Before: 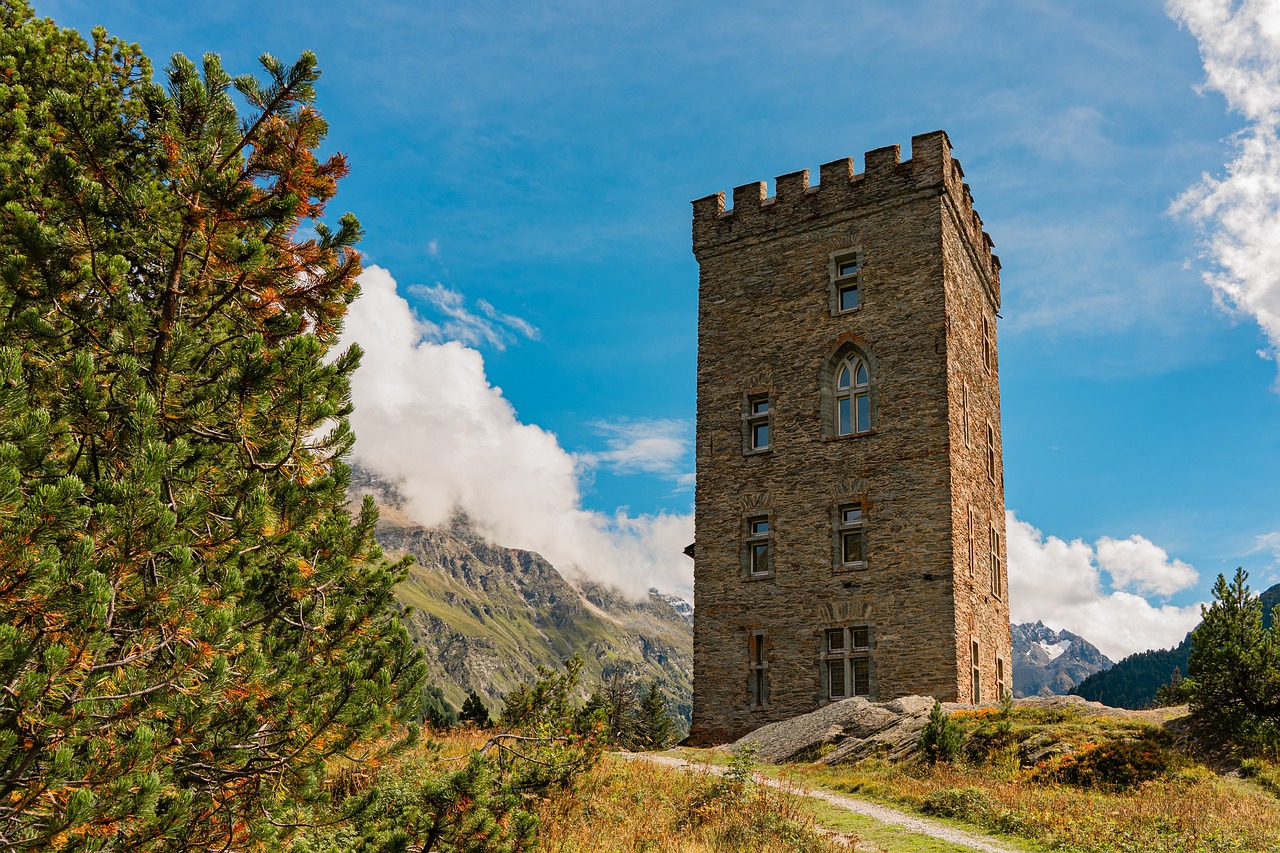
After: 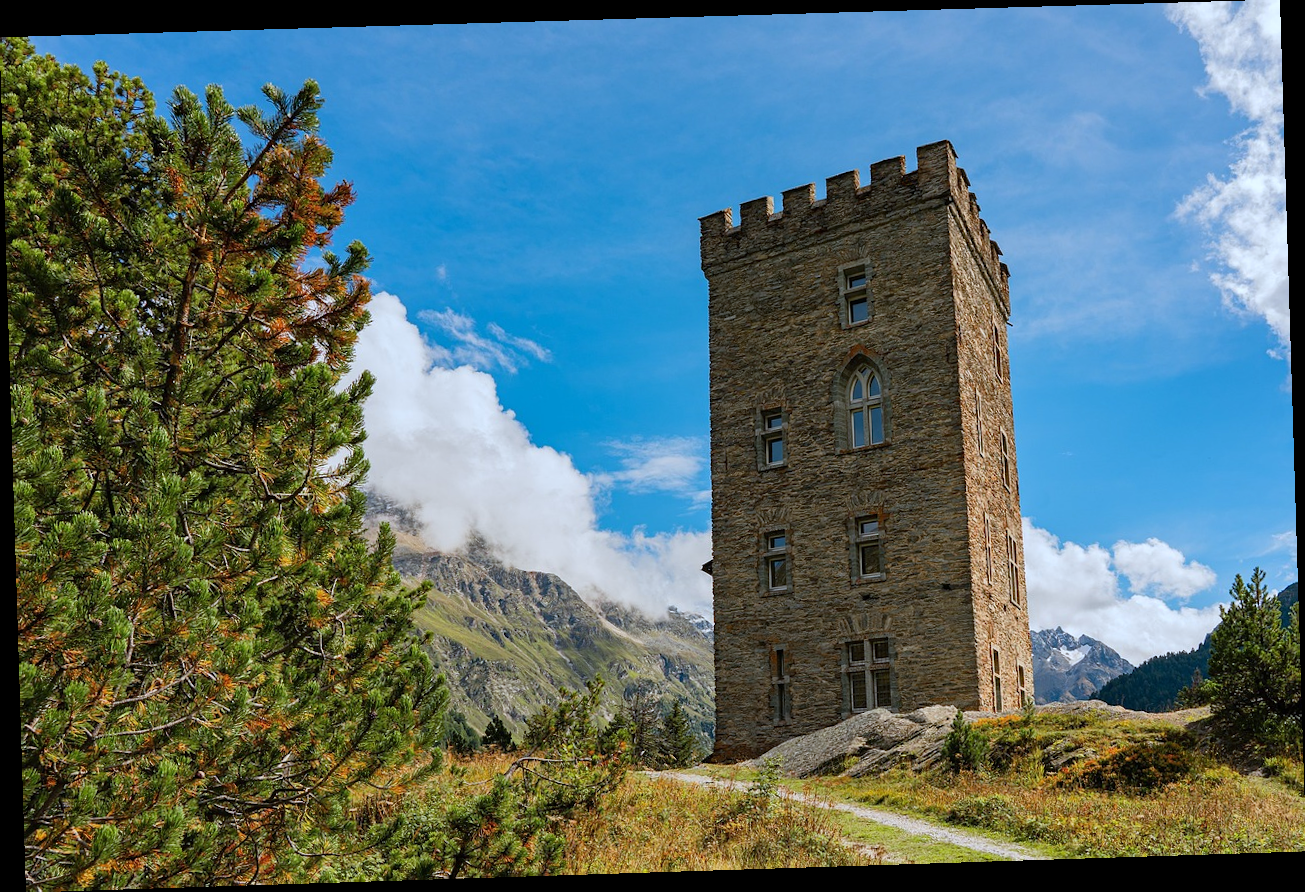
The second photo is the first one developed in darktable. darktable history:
rotate and perspective: rotation -1.77°, lens shift (horizontal) 0.004, automatic cropping off
white balance: red 0.924, blue 1.095
